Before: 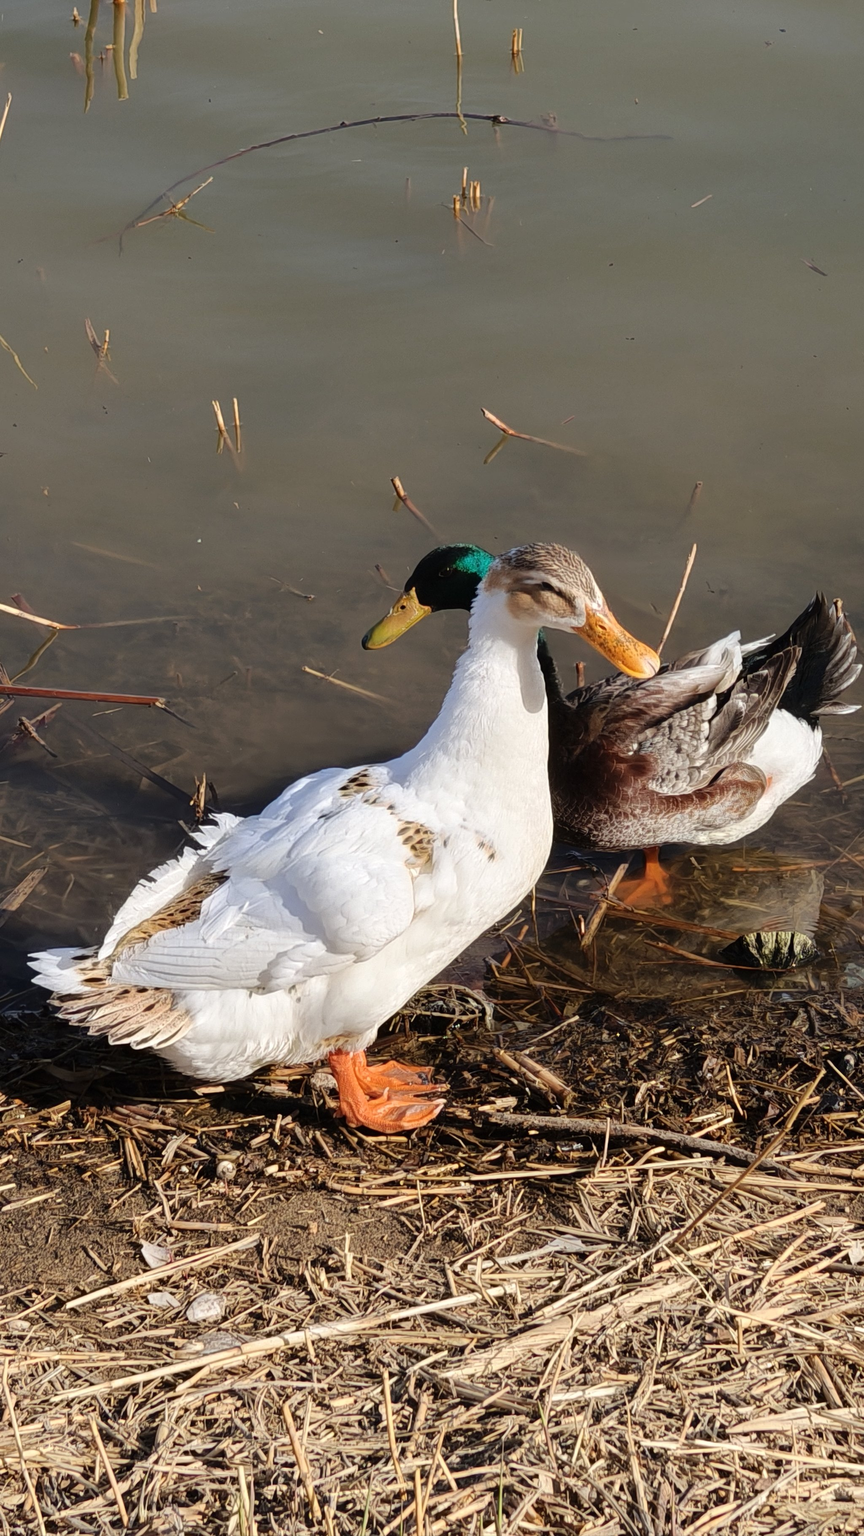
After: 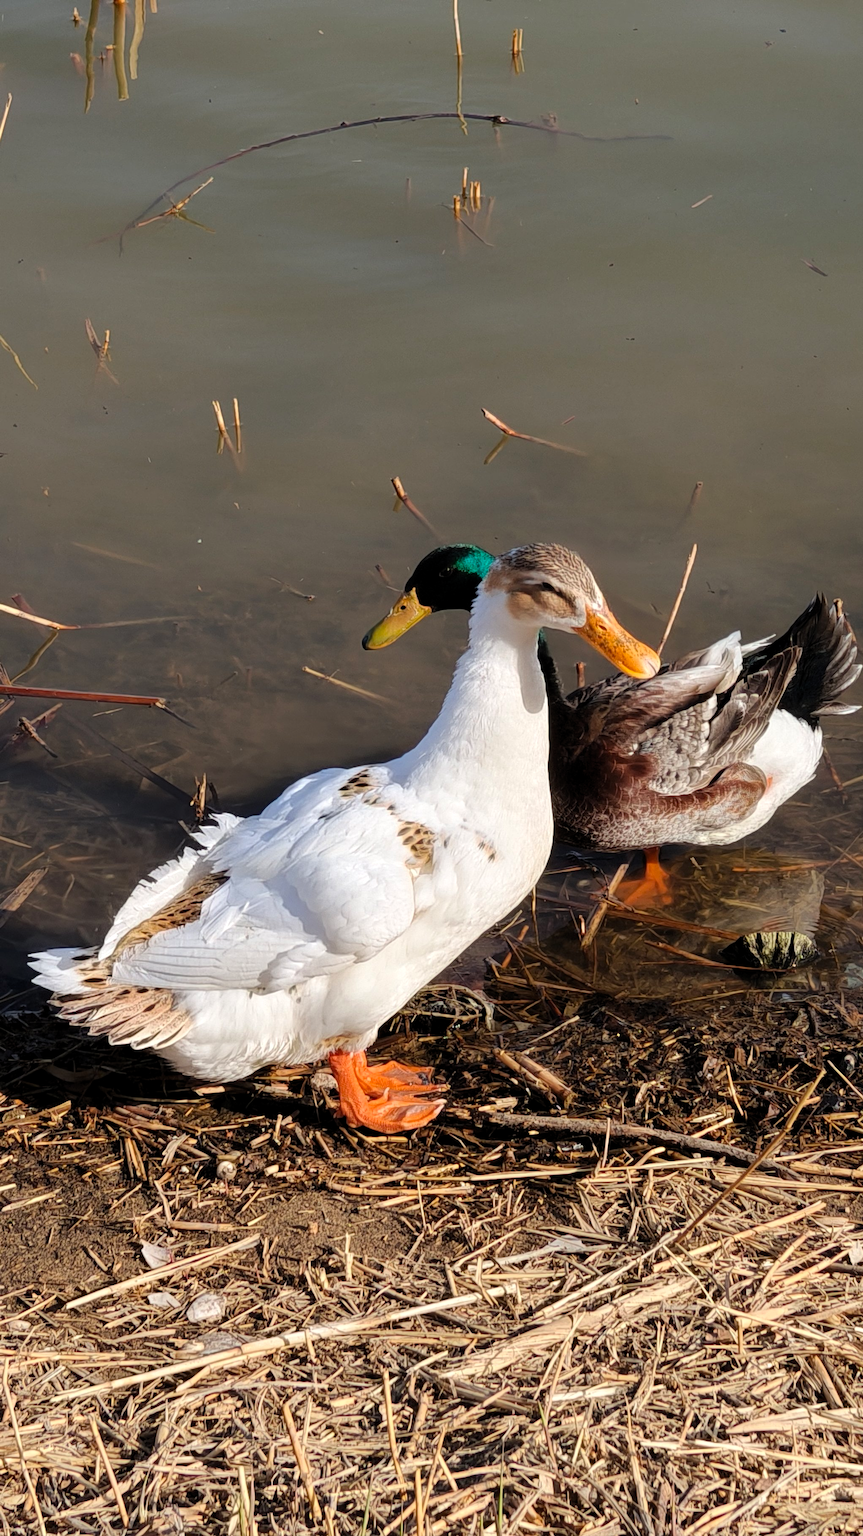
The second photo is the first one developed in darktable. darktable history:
levels: levels [0.026, 0.507, 0.987]
tone equalizer: edges refinement/feathering 500, mask exposure compensation -1.57 EV, preserve details no
